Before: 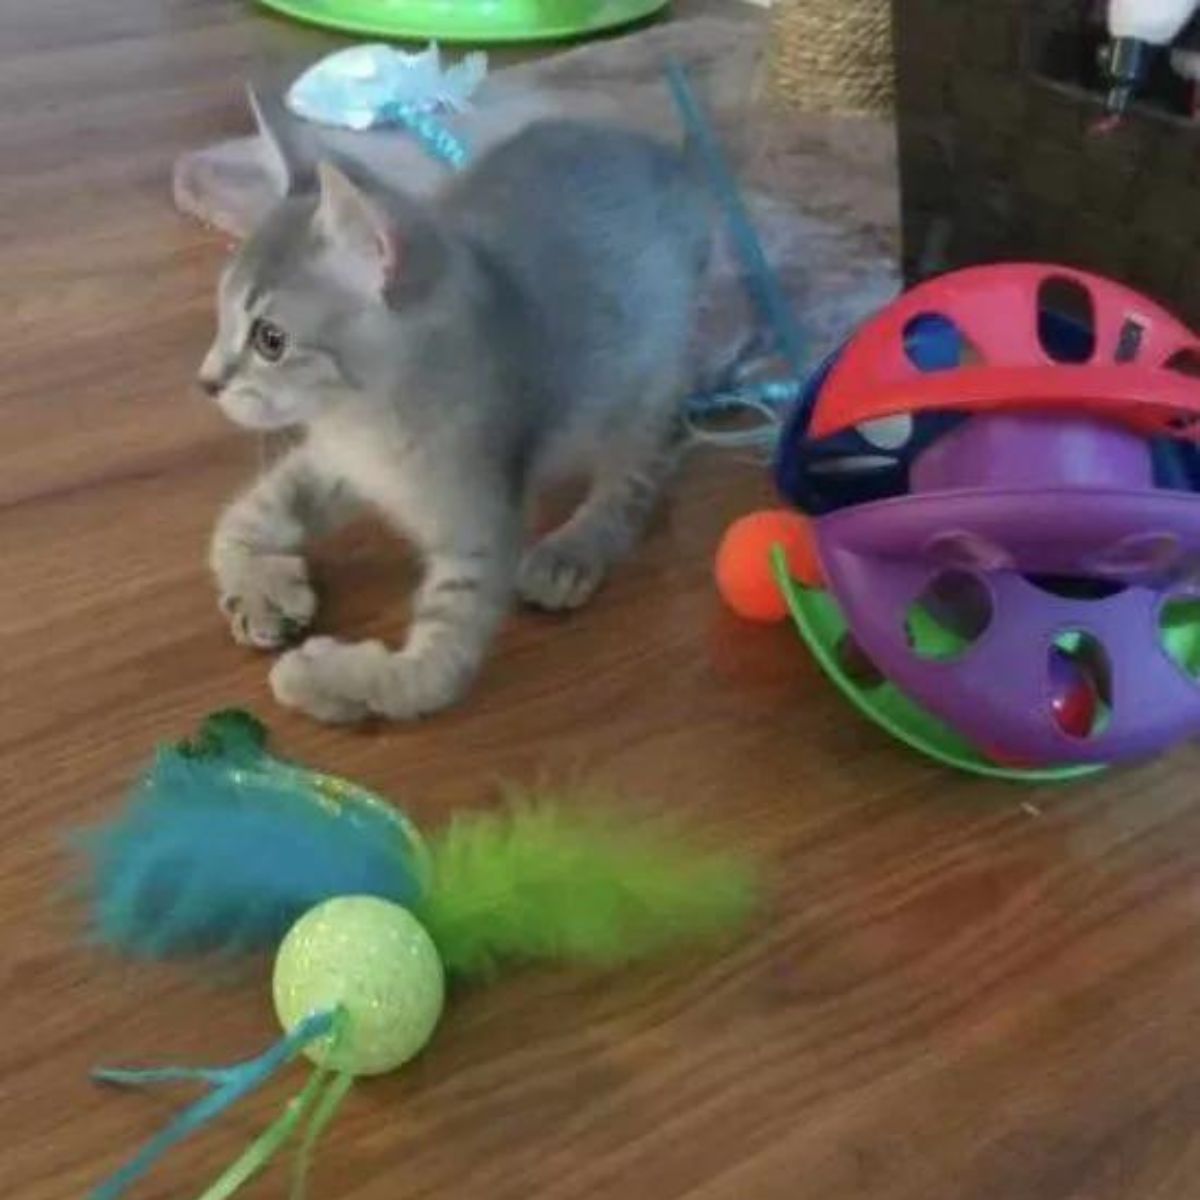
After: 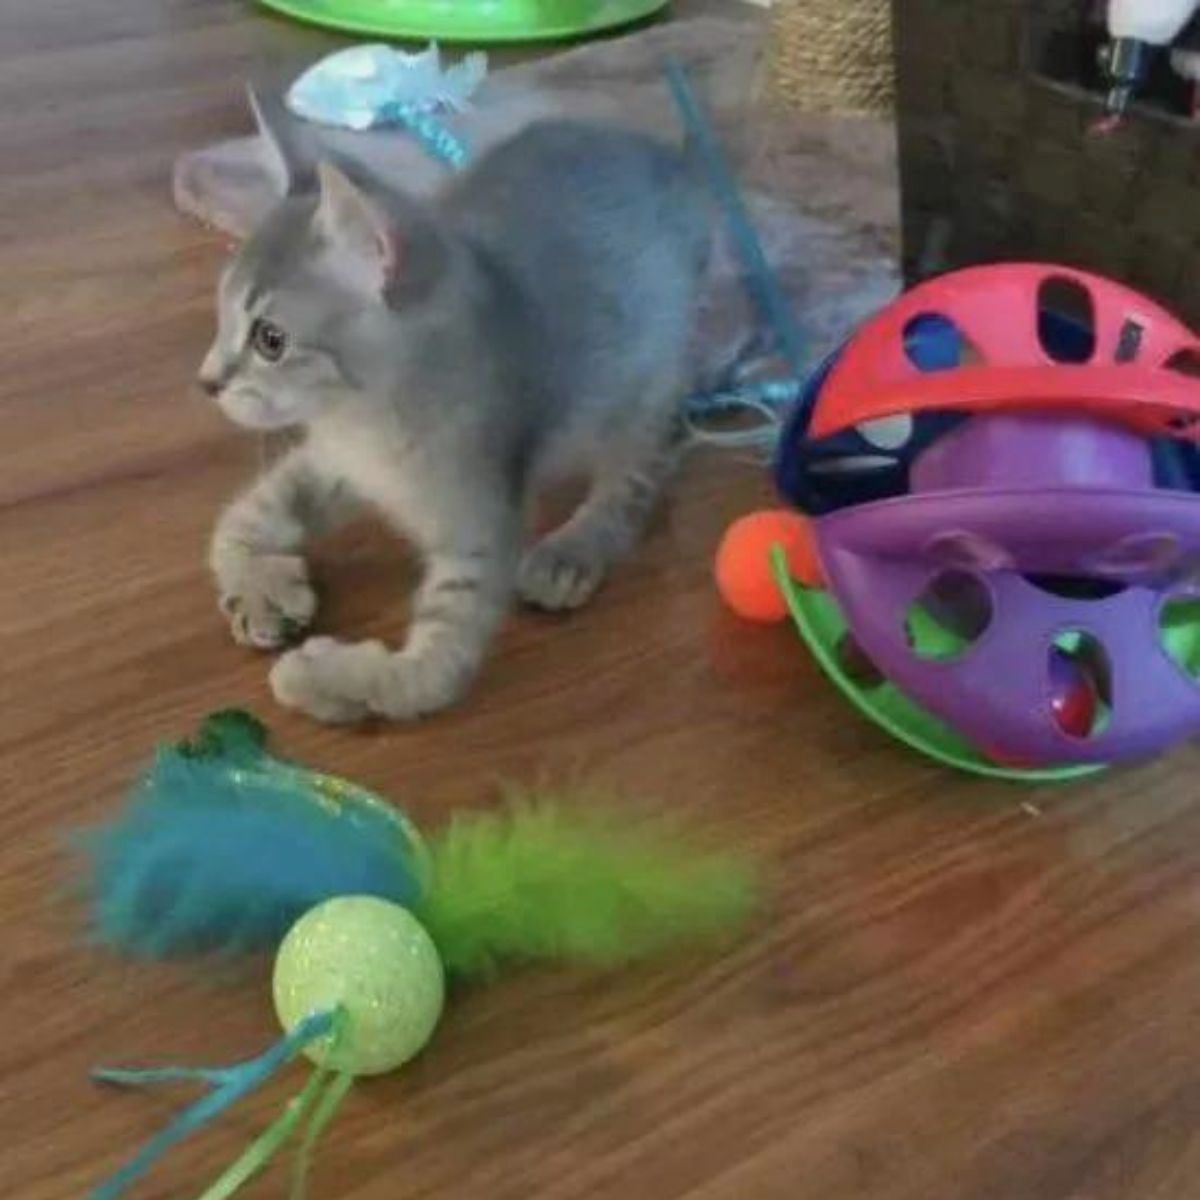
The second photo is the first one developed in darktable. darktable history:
shadows and highlights: soften with gaussian
exposure: exposure -0.142 EV, compensate exposure bias true, compensate highlight preservation false
